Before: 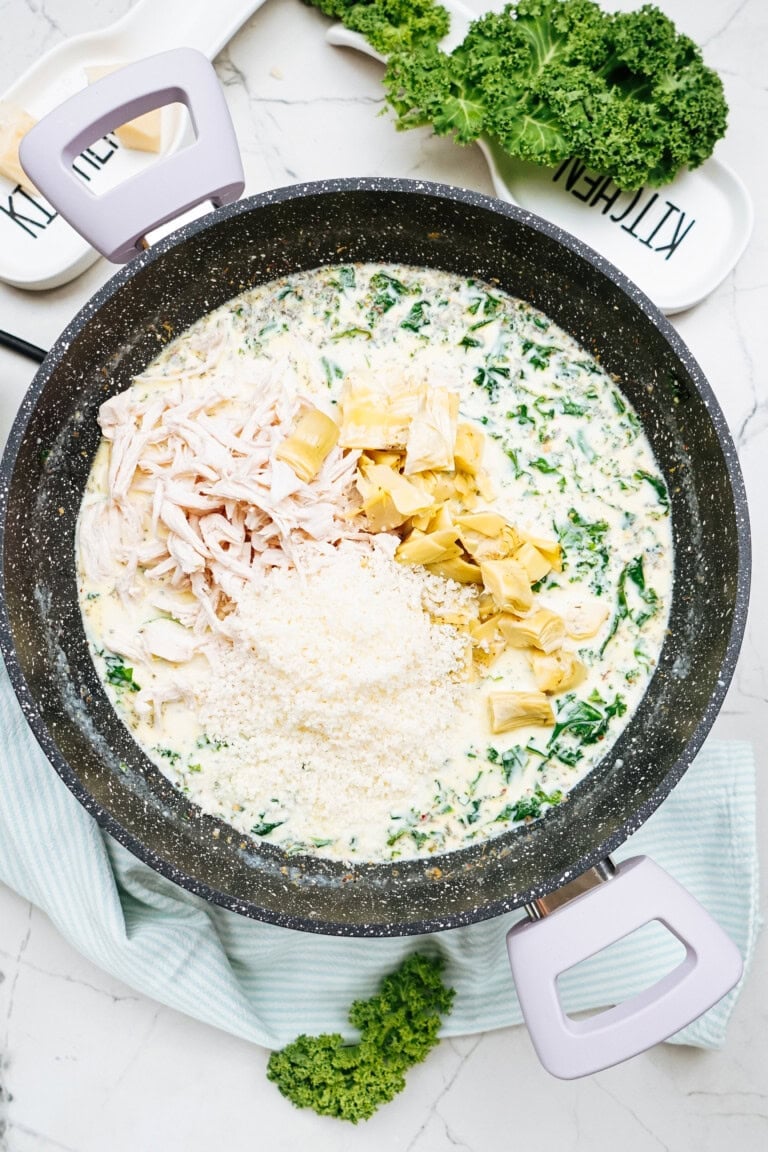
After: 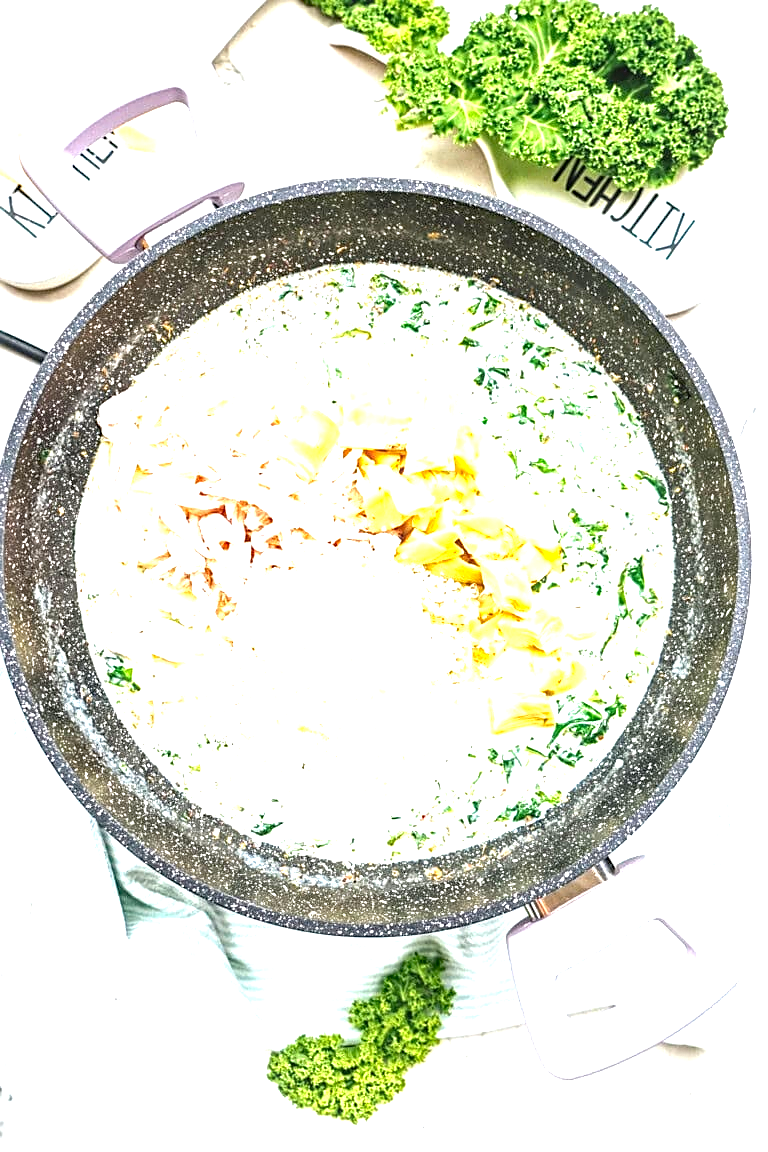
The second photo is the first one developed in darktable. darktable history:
exposure: black level correction 0, exposure 1.474 EV, compensate highlight preservation false
sharpen: on, module defaults
local contrast: on, module defaults
haze removal: adaptive false
